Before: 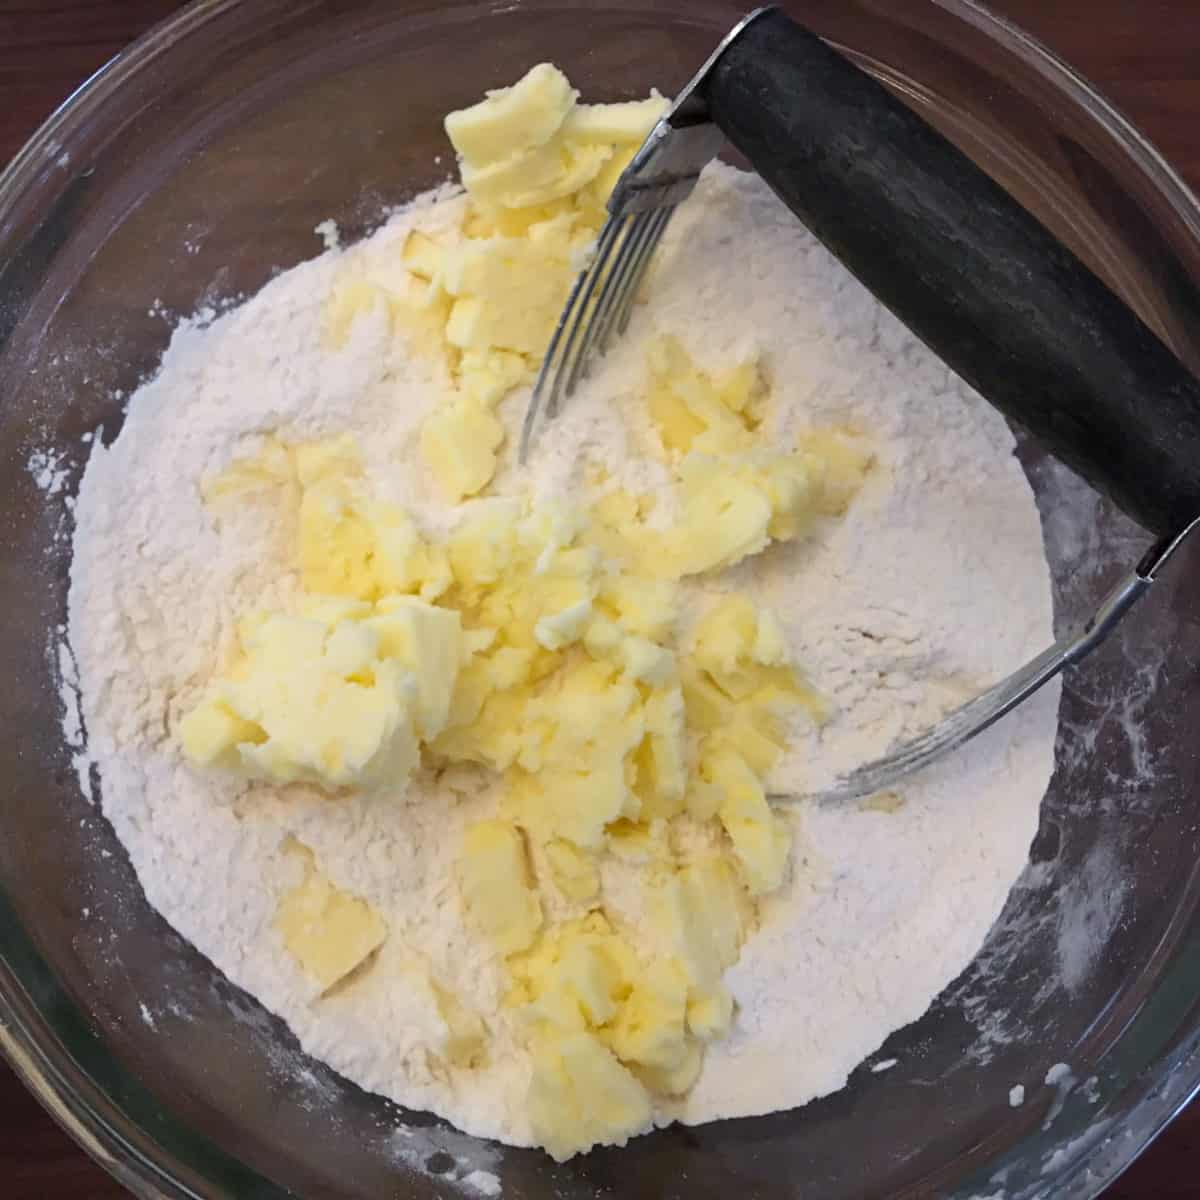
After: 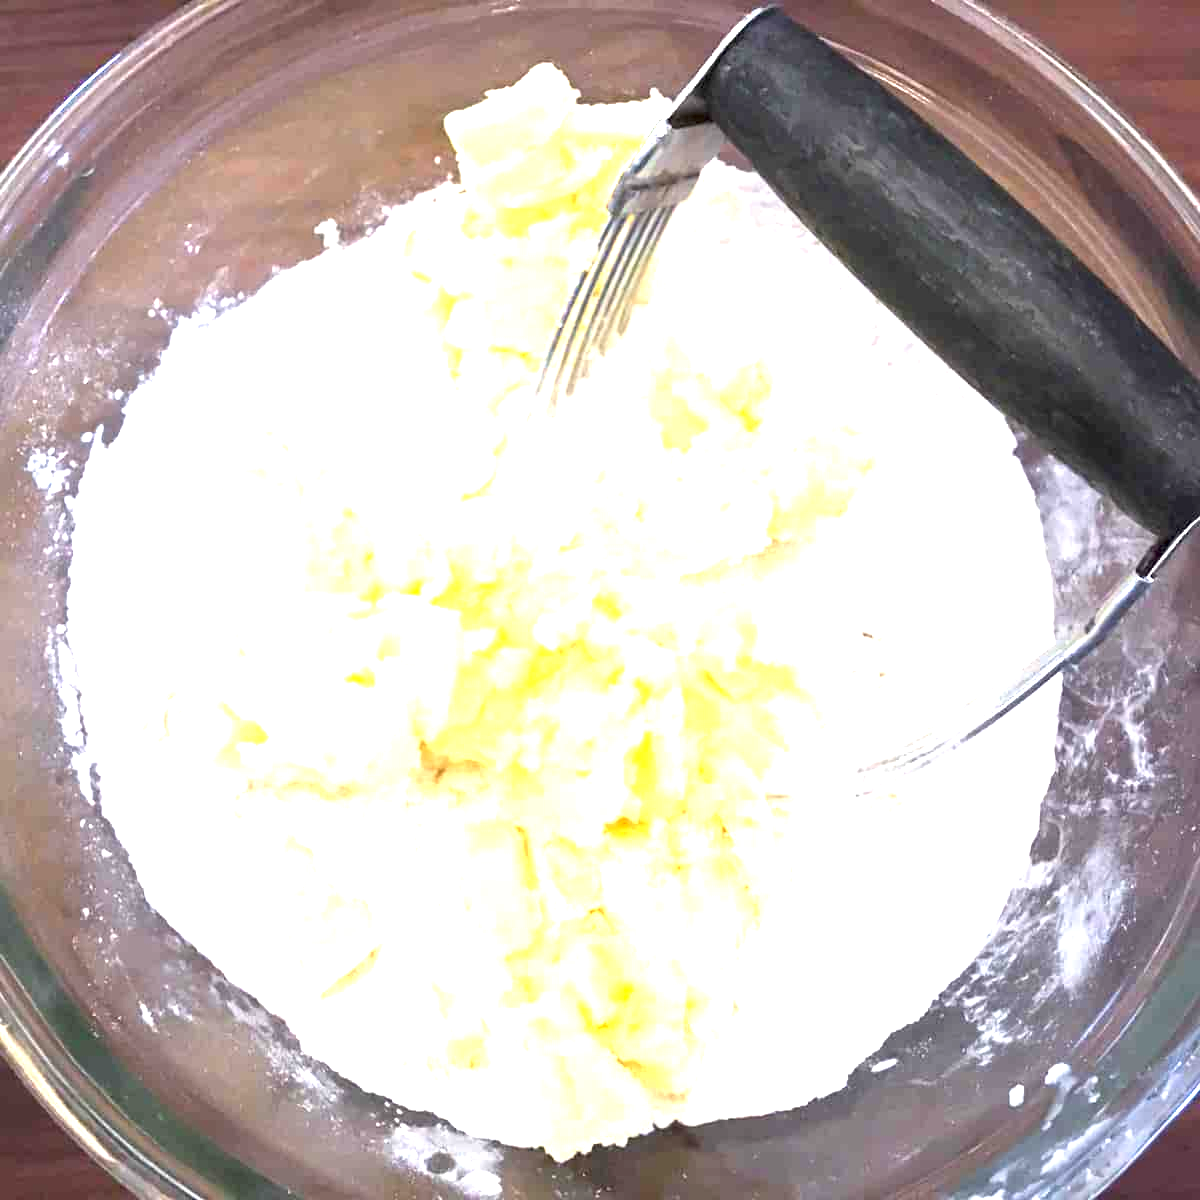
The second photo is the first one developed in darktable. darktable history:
exposure: exposure 2.261 EV, compensate exposure bias true, compensate highlight preservation false
